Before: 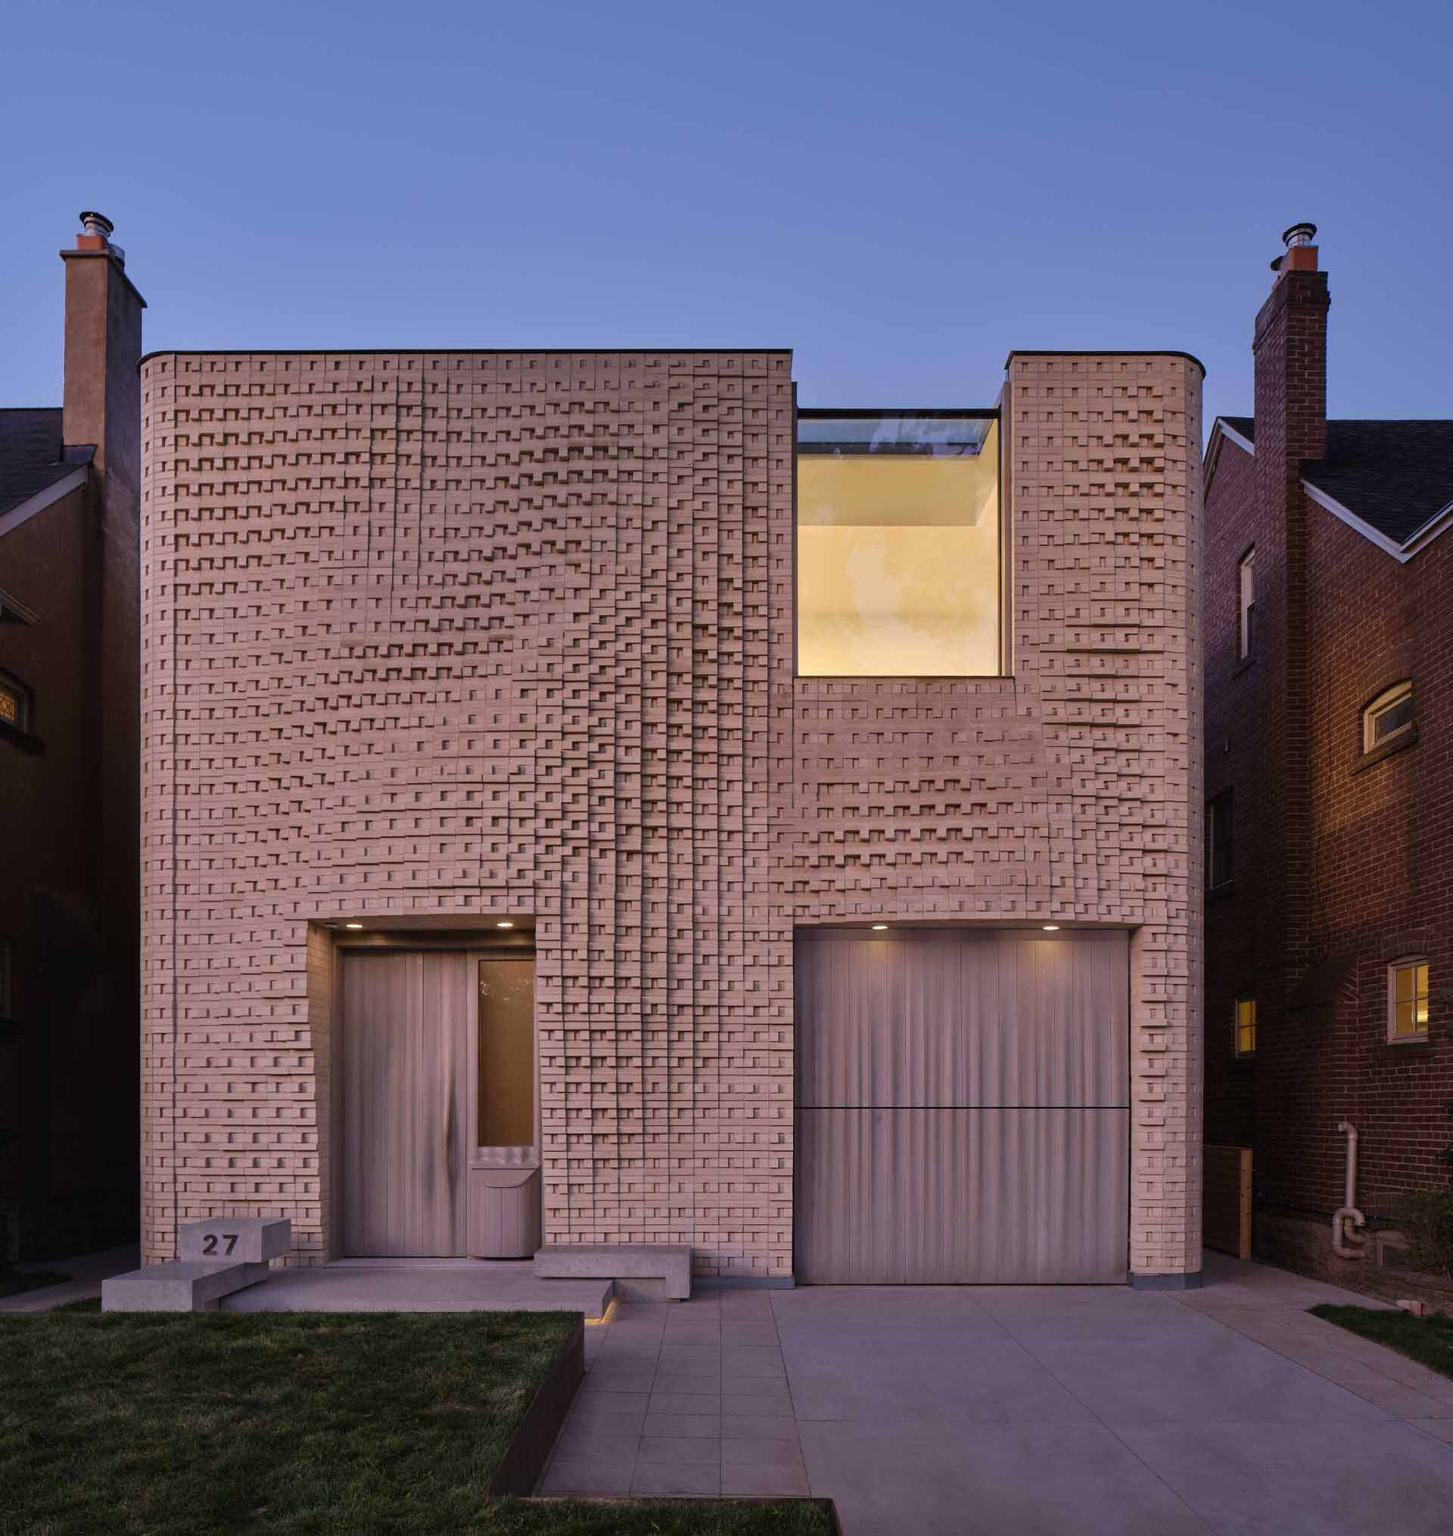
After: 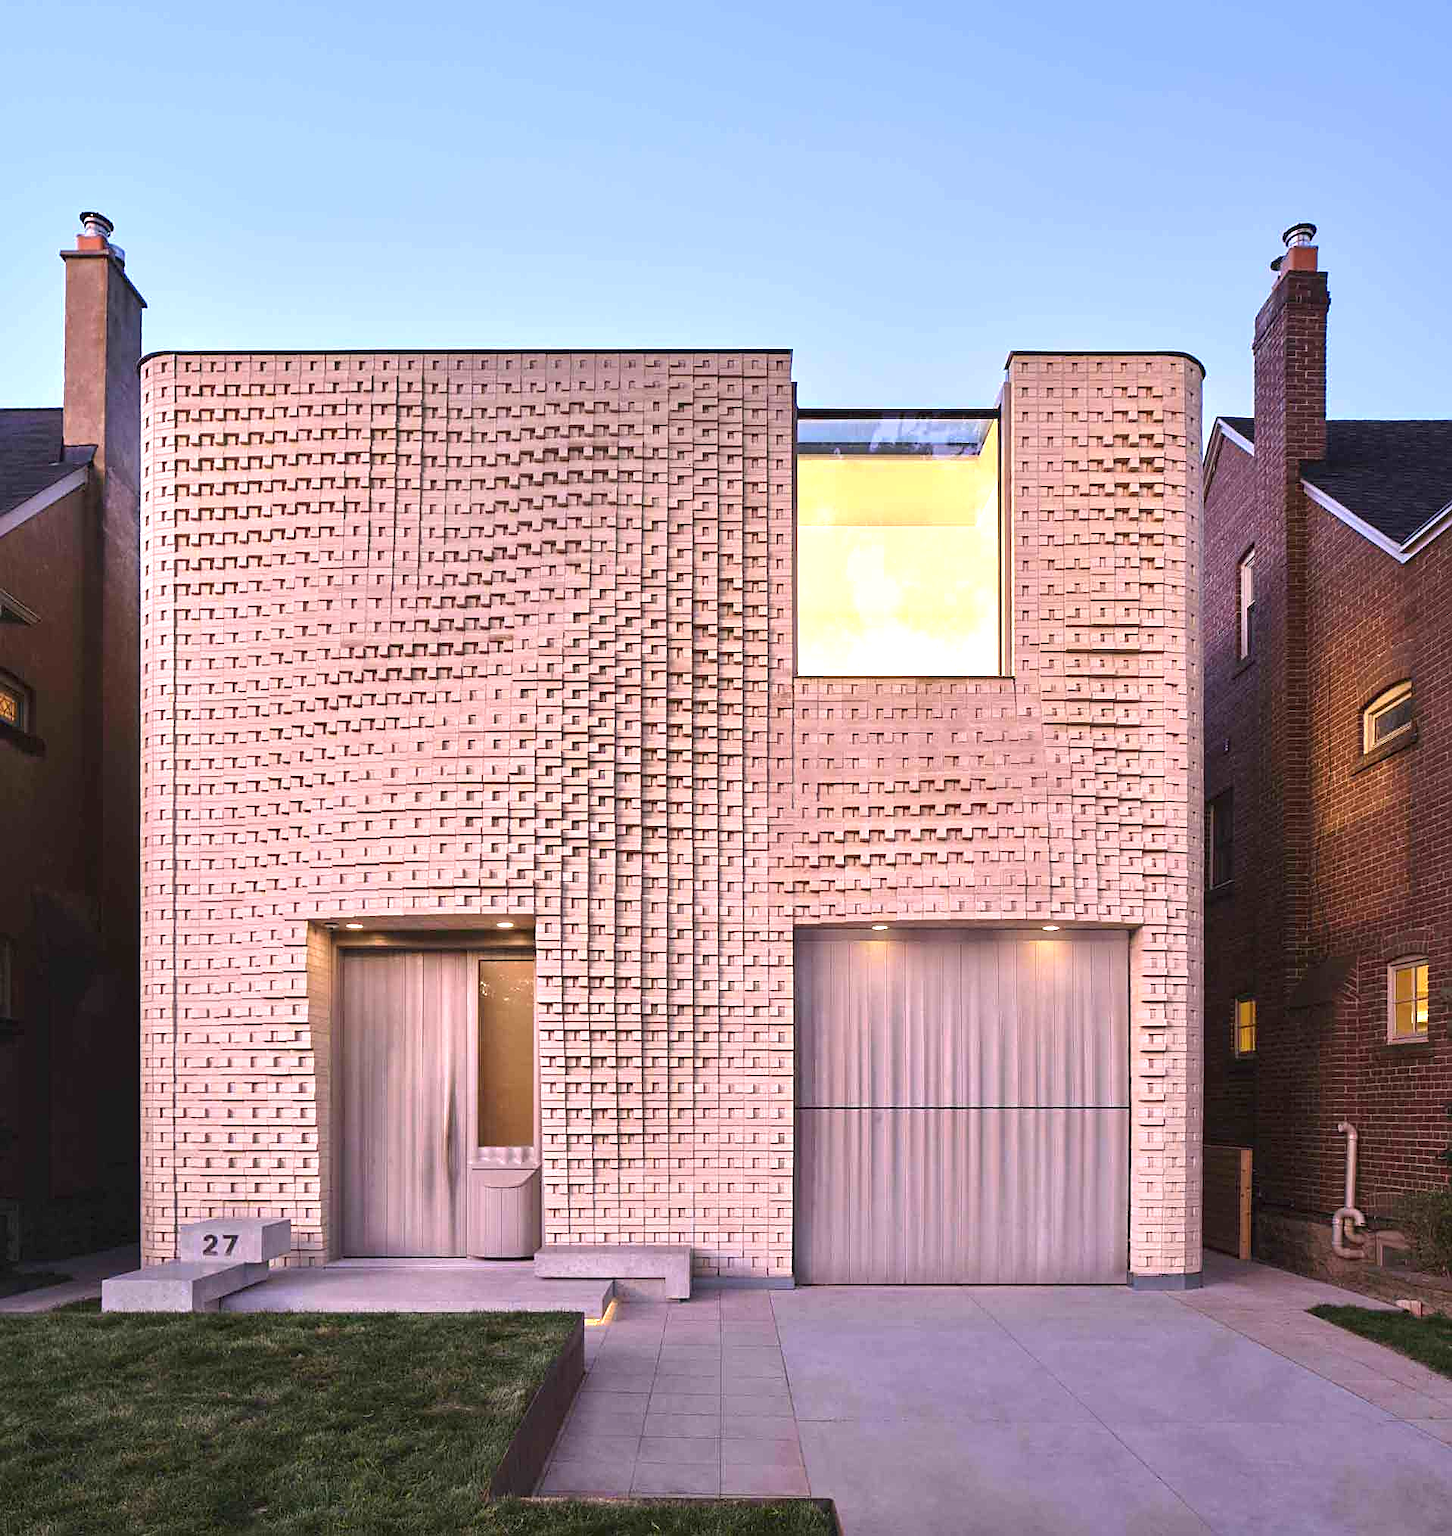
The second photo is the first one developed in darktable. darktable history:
color balance rgb: perceptual saturation grading › global saturation -0.149%, global vibrance 9.195%
exposure: black level correction 0, exposure 1.51 EV, compensate highlight preservation false
sharpen: on, module defaults
